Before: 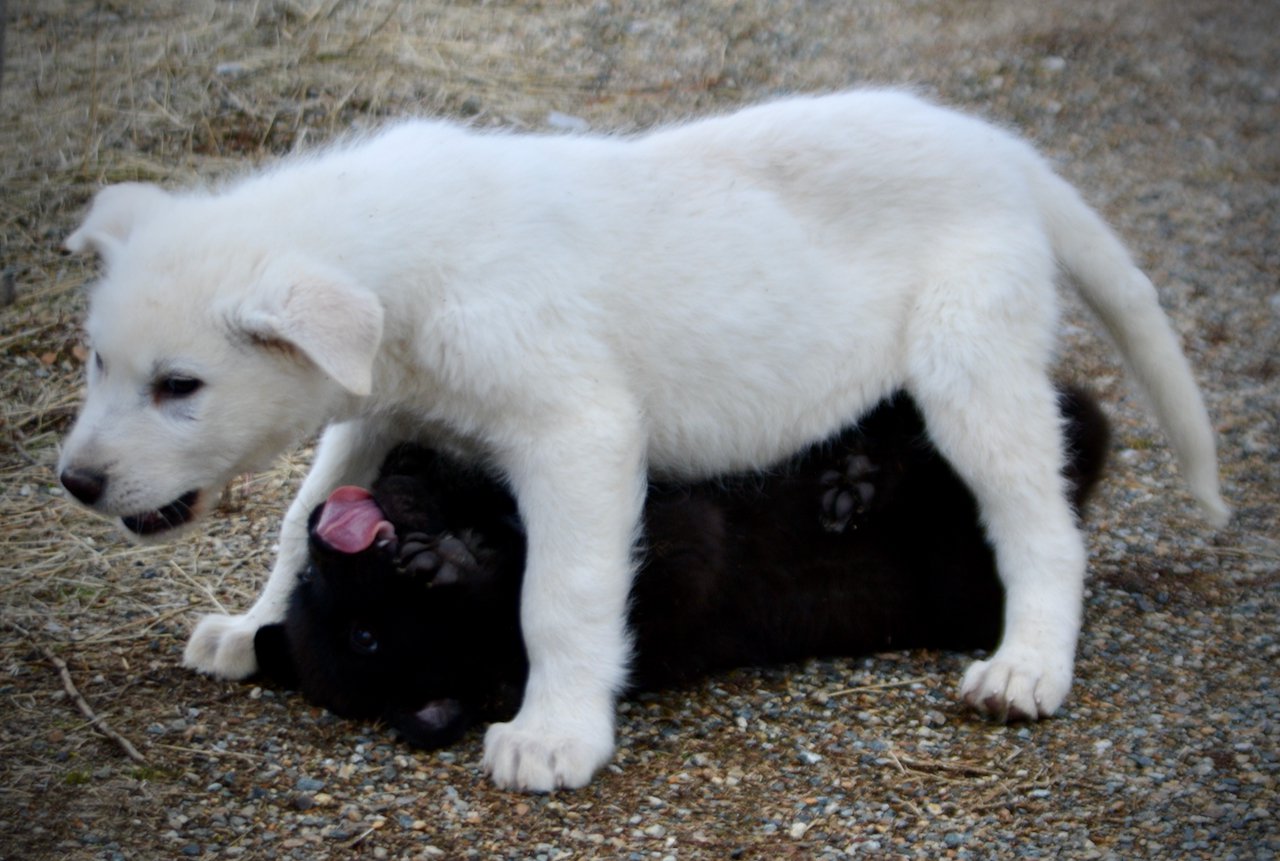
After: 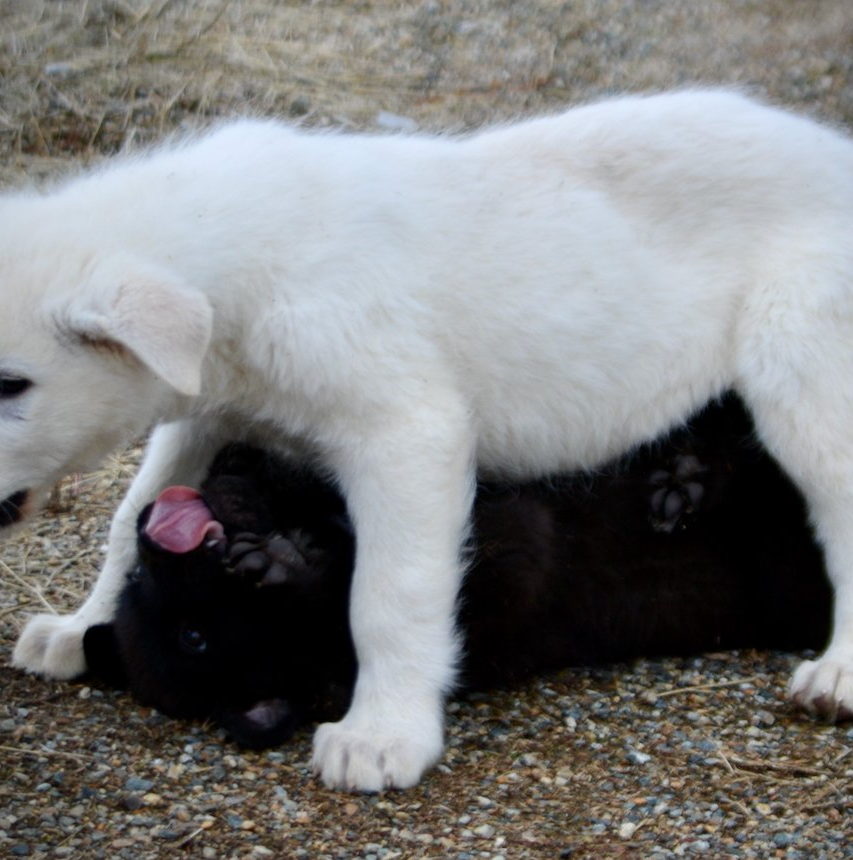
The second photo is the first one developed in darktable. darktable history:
crop and rotate: left 13.394%, right 19.933%
